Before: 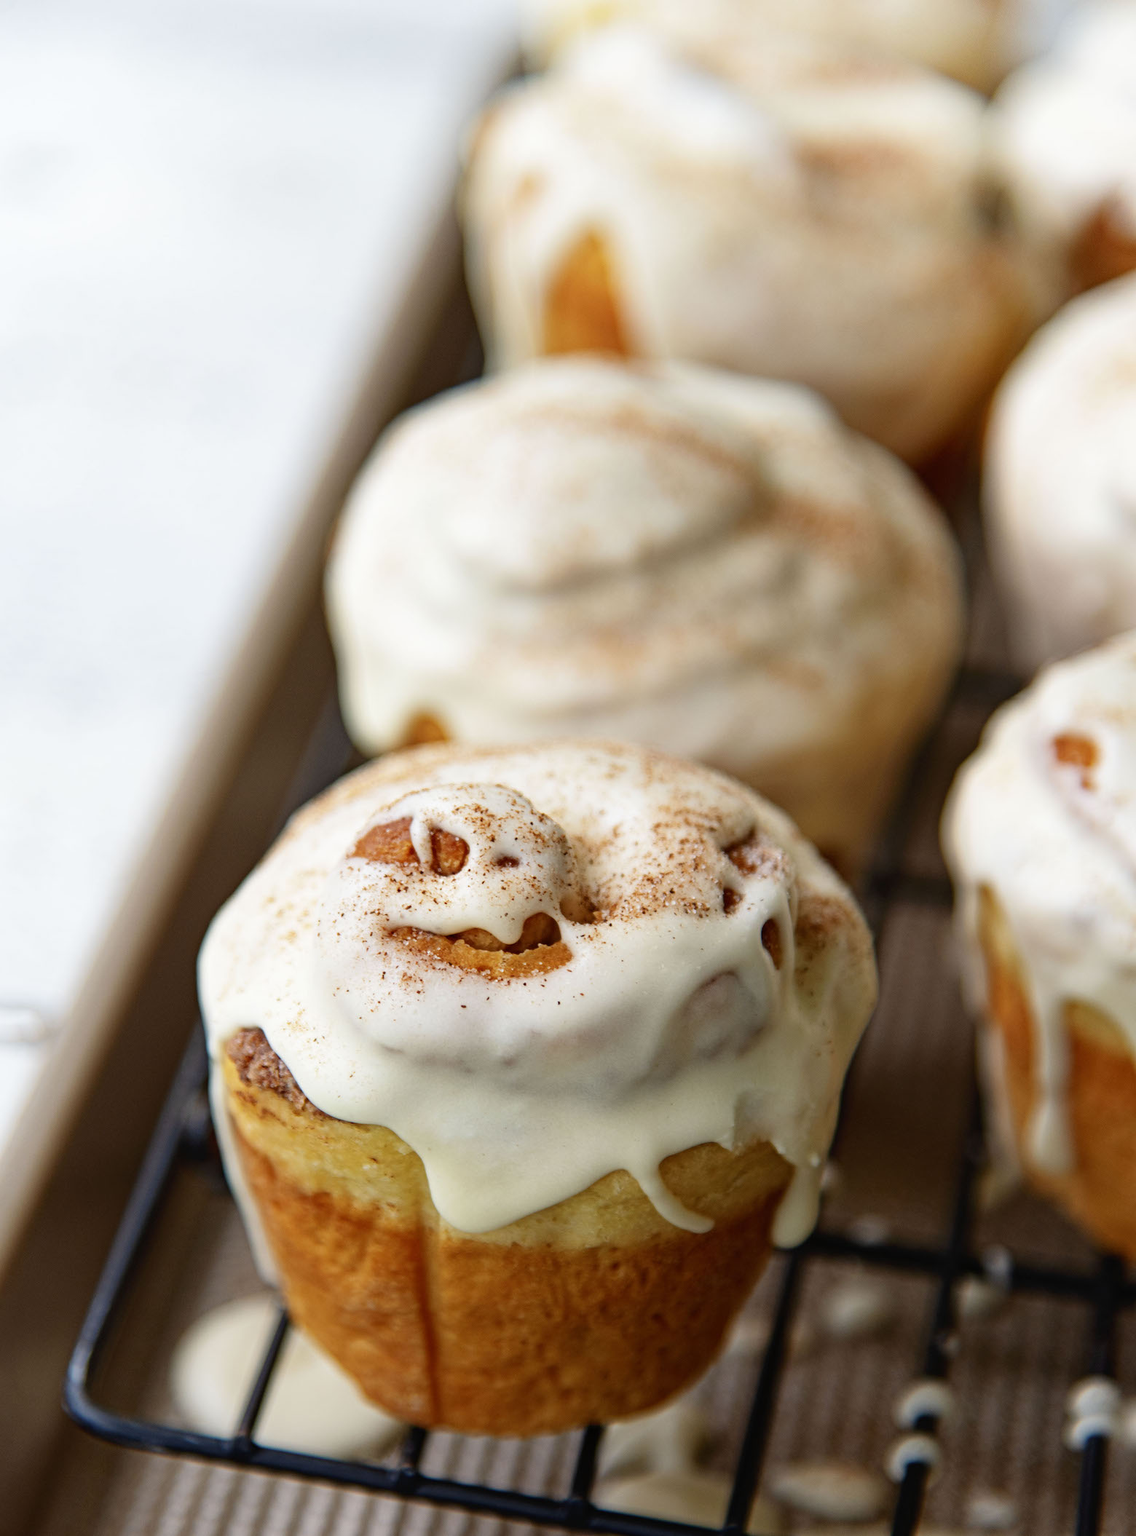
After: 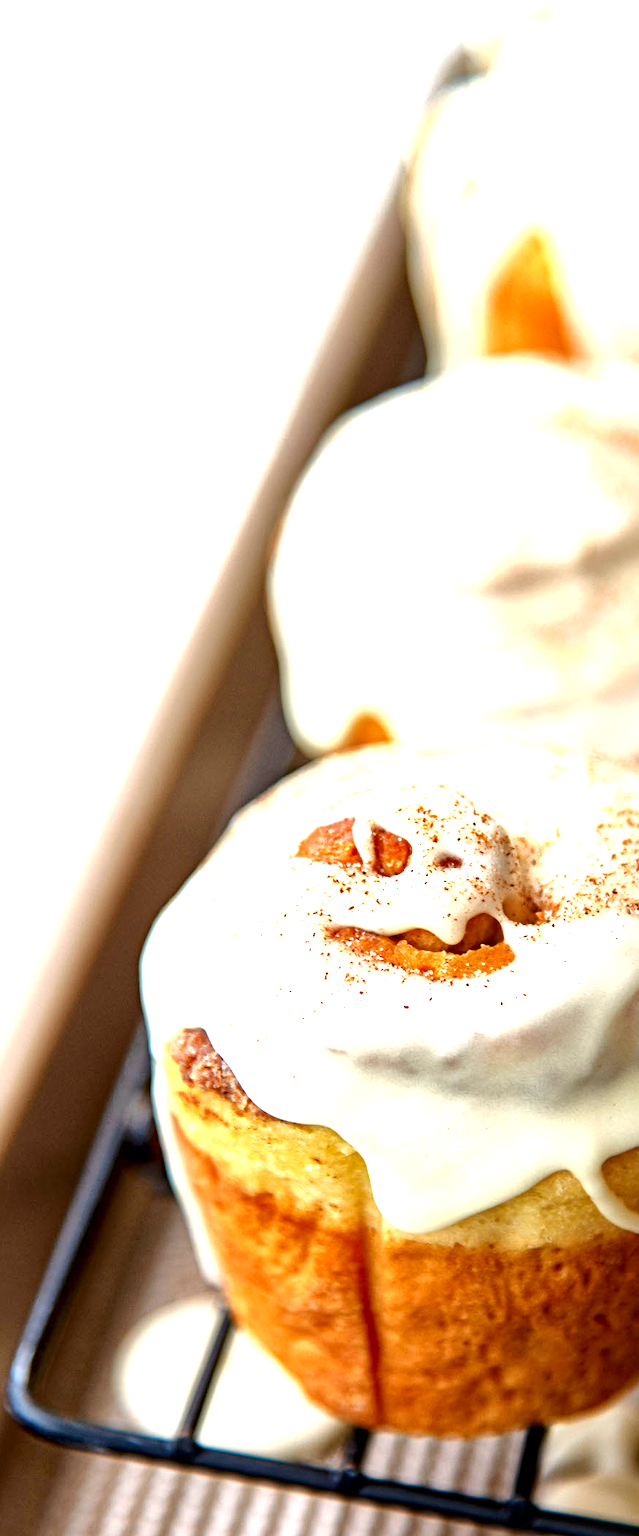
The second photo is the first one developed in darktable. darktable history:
crop: left 5.114%, right 38.589%
local contrast: mode bilateral grid, contrast 20, coarseness 50, detail 171%, midtone range 0.2
exposure: black level correction 0, exposure 0.5 EV, compensate exposure bias true, compensate highlight preservation false
